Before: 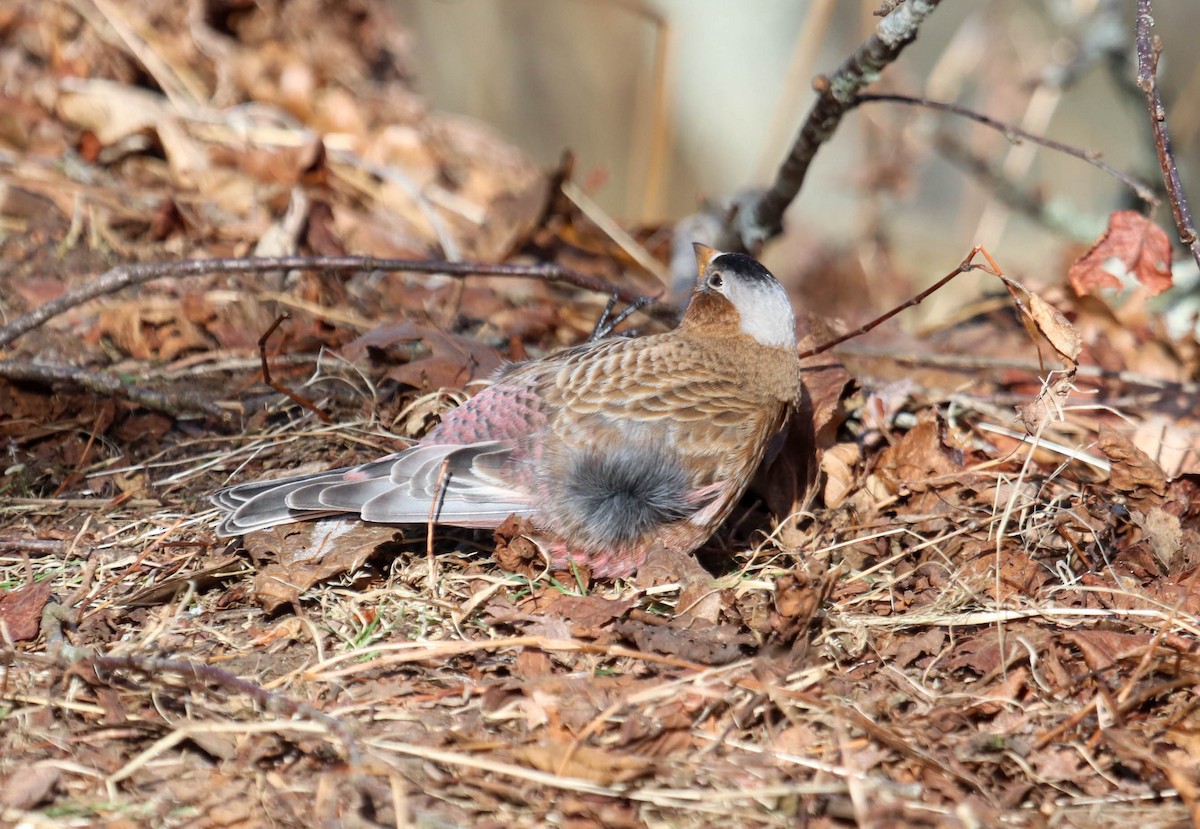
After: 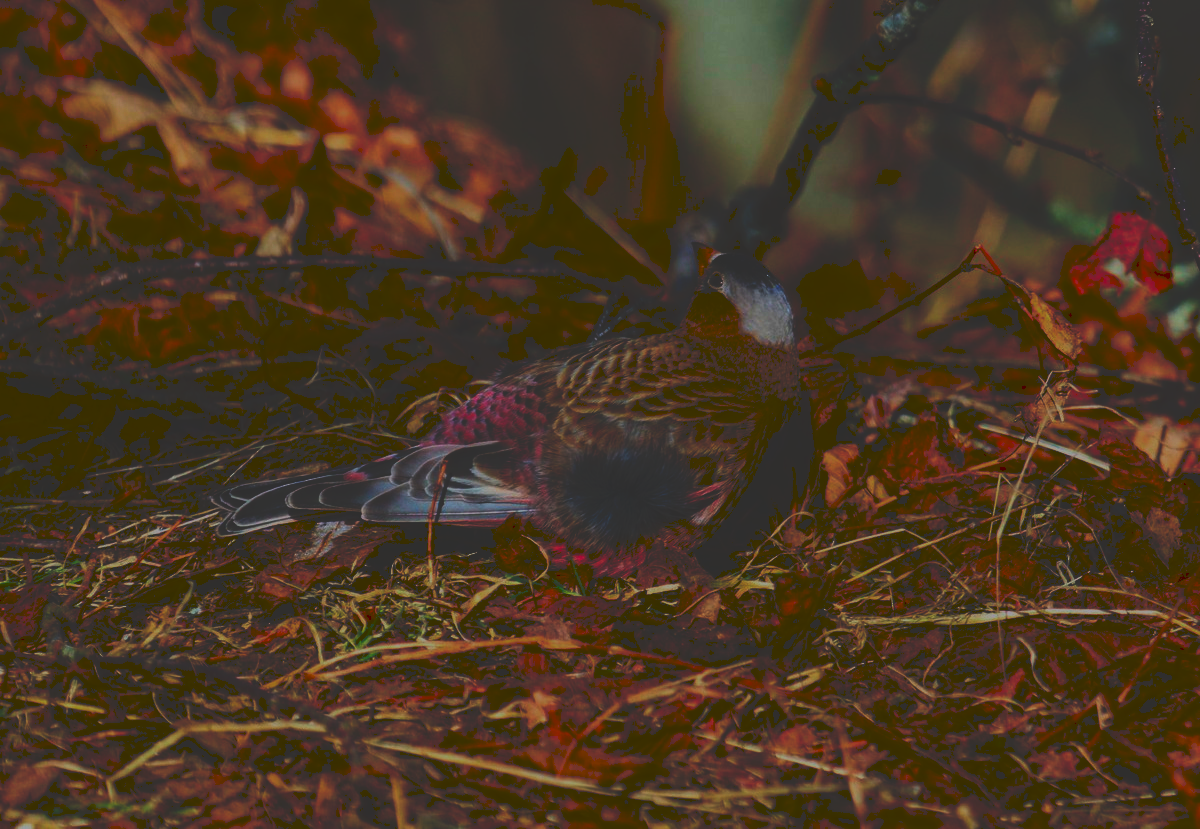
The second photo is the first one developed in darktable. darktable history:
contrast brightness saturation: contrast 0.263, brightness 0.019, saturation 0.864
color balance rgb: global offset › luminance 0.528%, perceptual saturation grading › global saturation 40.285%, perceptual saturation grading › highlights -50.491%, perceptual saturation grading › shadows 30.602%, global vibrance 20%
tone curve: curves: ch0 [(0, 0) (0.003, 0.184) (0.011, 0.184) (0.025, 0.189) (0.044, 0.192) (0.069, 0.194) (0.1, 0.2) (0.136, 0.202) (0.177, 0.206) (0.224, 0.214) (0.277, 0.243) (0.335, 0.297) (0.399, 0.39) (0.468, 0.508) (0.543, 0.653) (0.623, 0.754) (0.709, 0.834) (0.801, 0.887) (0.898, 0.925) (1, 1)], preserve colors none
exposure: exposure -2.372 EV, compensate highlight preservation false
